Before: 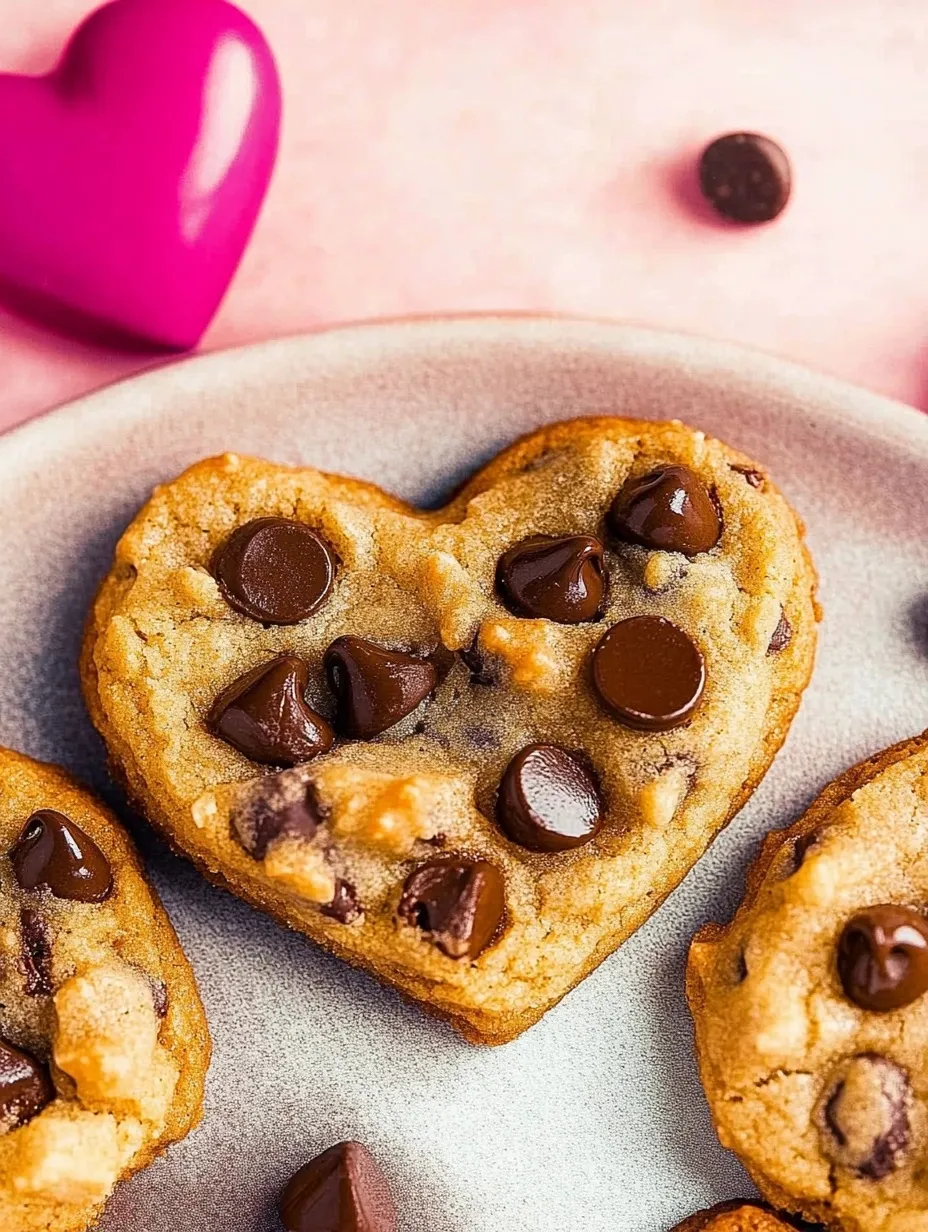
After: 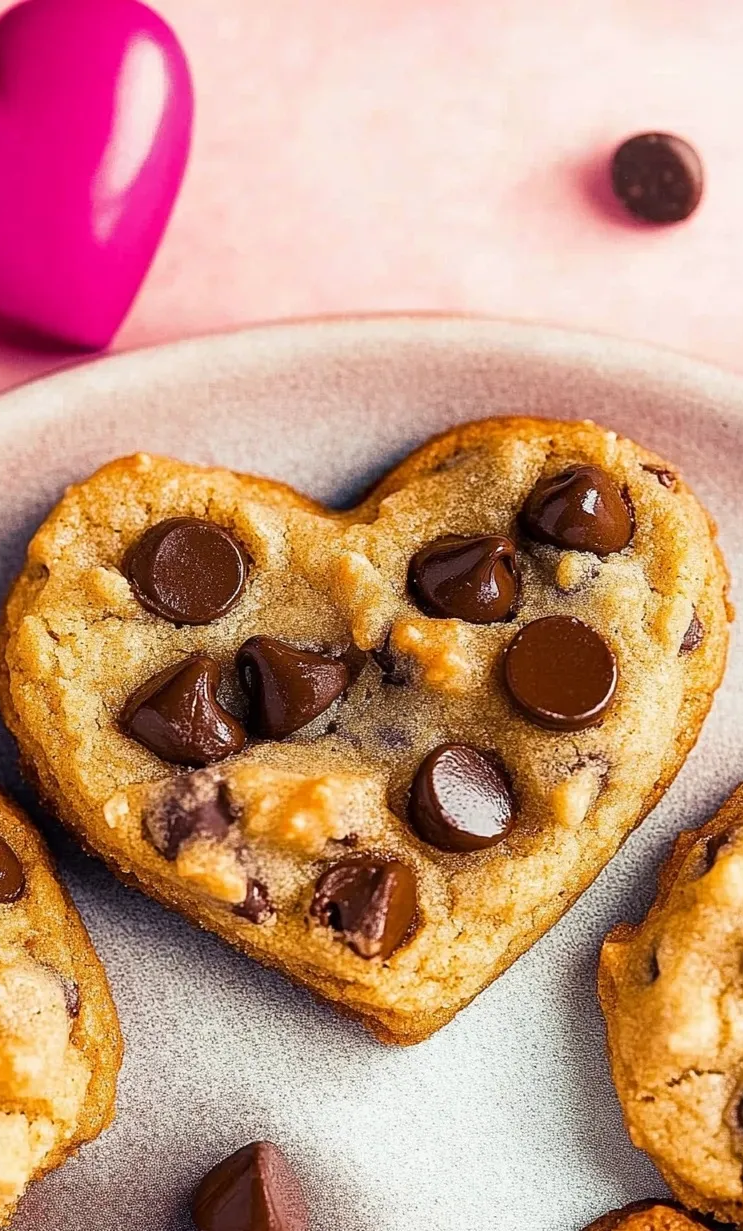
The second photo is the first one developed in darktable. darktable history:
crop and rotate: left 9.555%, right 10.284%
